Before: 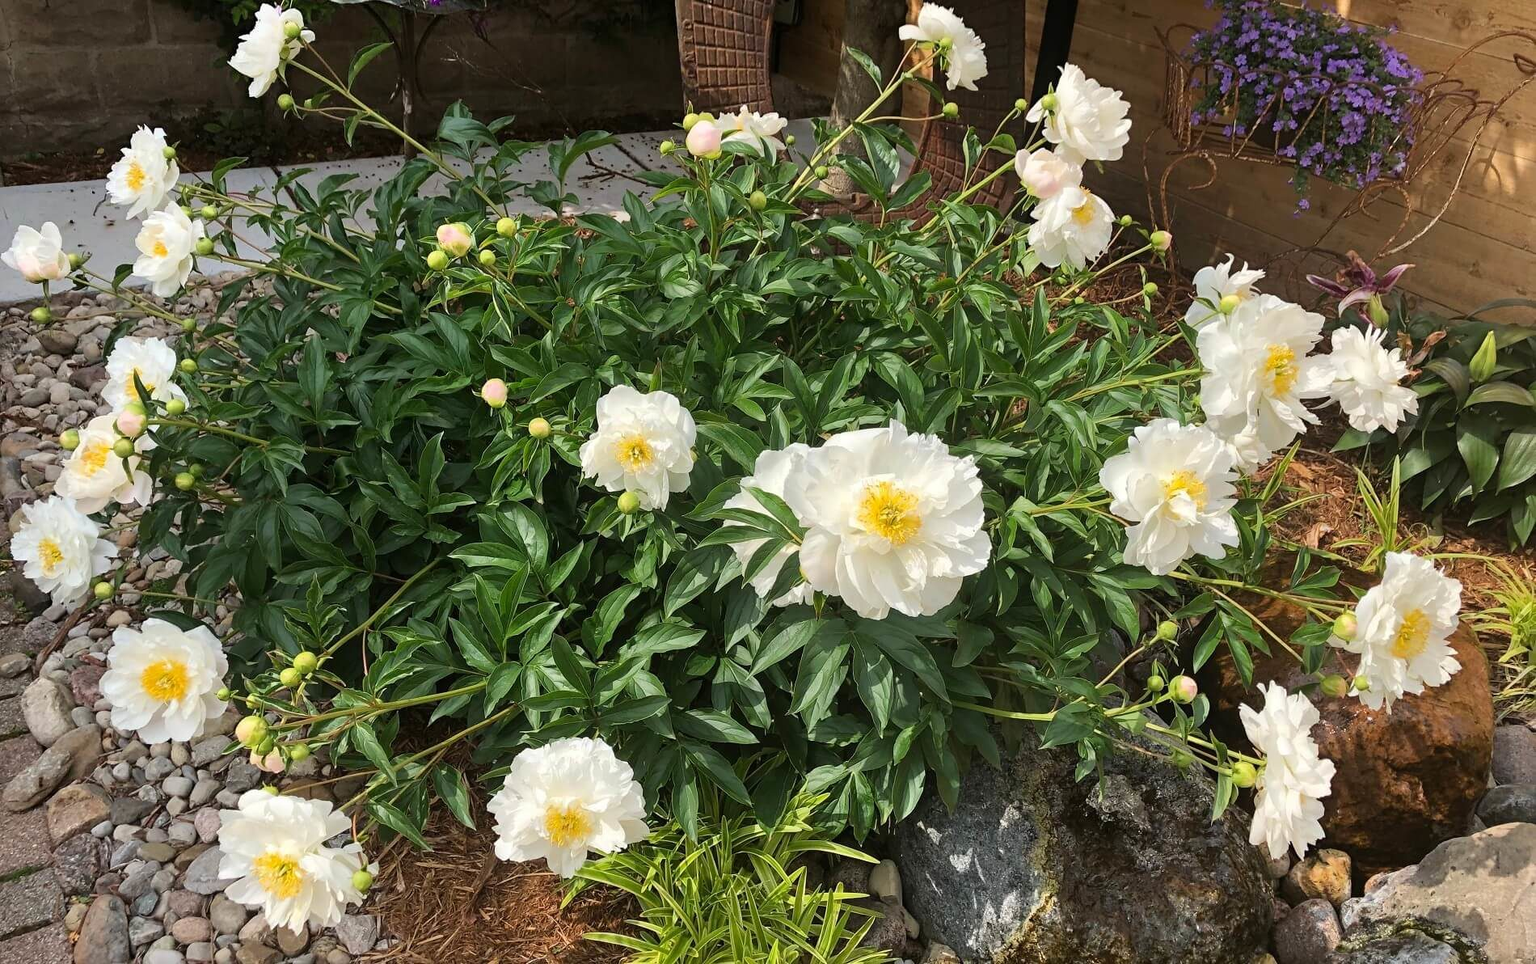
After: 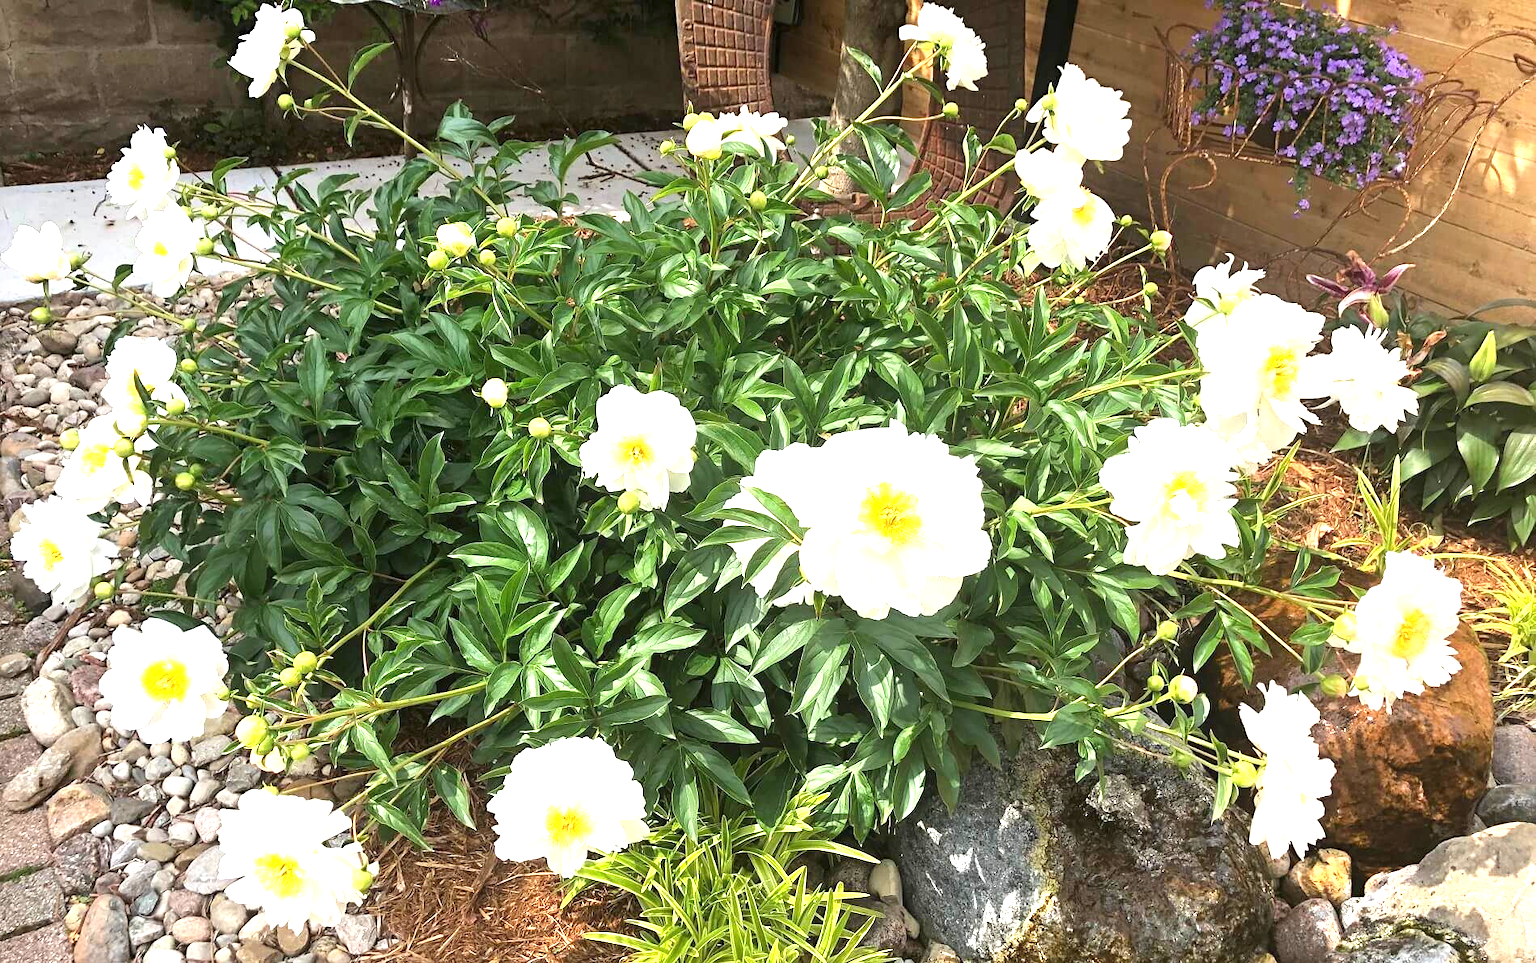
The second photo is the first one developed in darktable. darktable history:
exposure: black level correction 0, exposure 1.347 EV, compensate exposure bias true, compensate highlight preservation false
